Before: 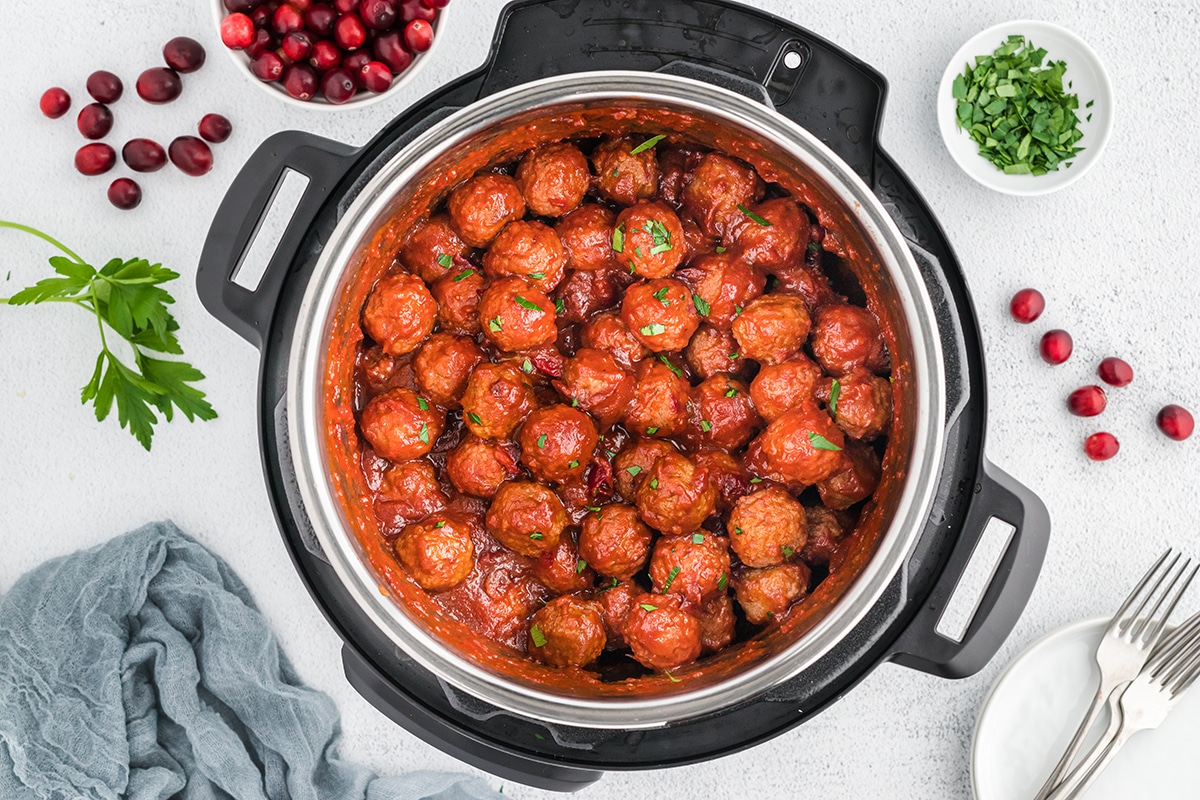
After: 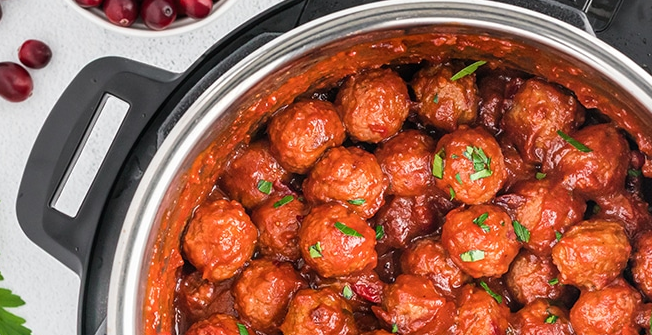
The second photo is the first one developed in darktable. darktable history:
tone equalizer: on, module defaults
crop: left 15.03%, top 9.298%, right 30.612%, bottom 48.723%
